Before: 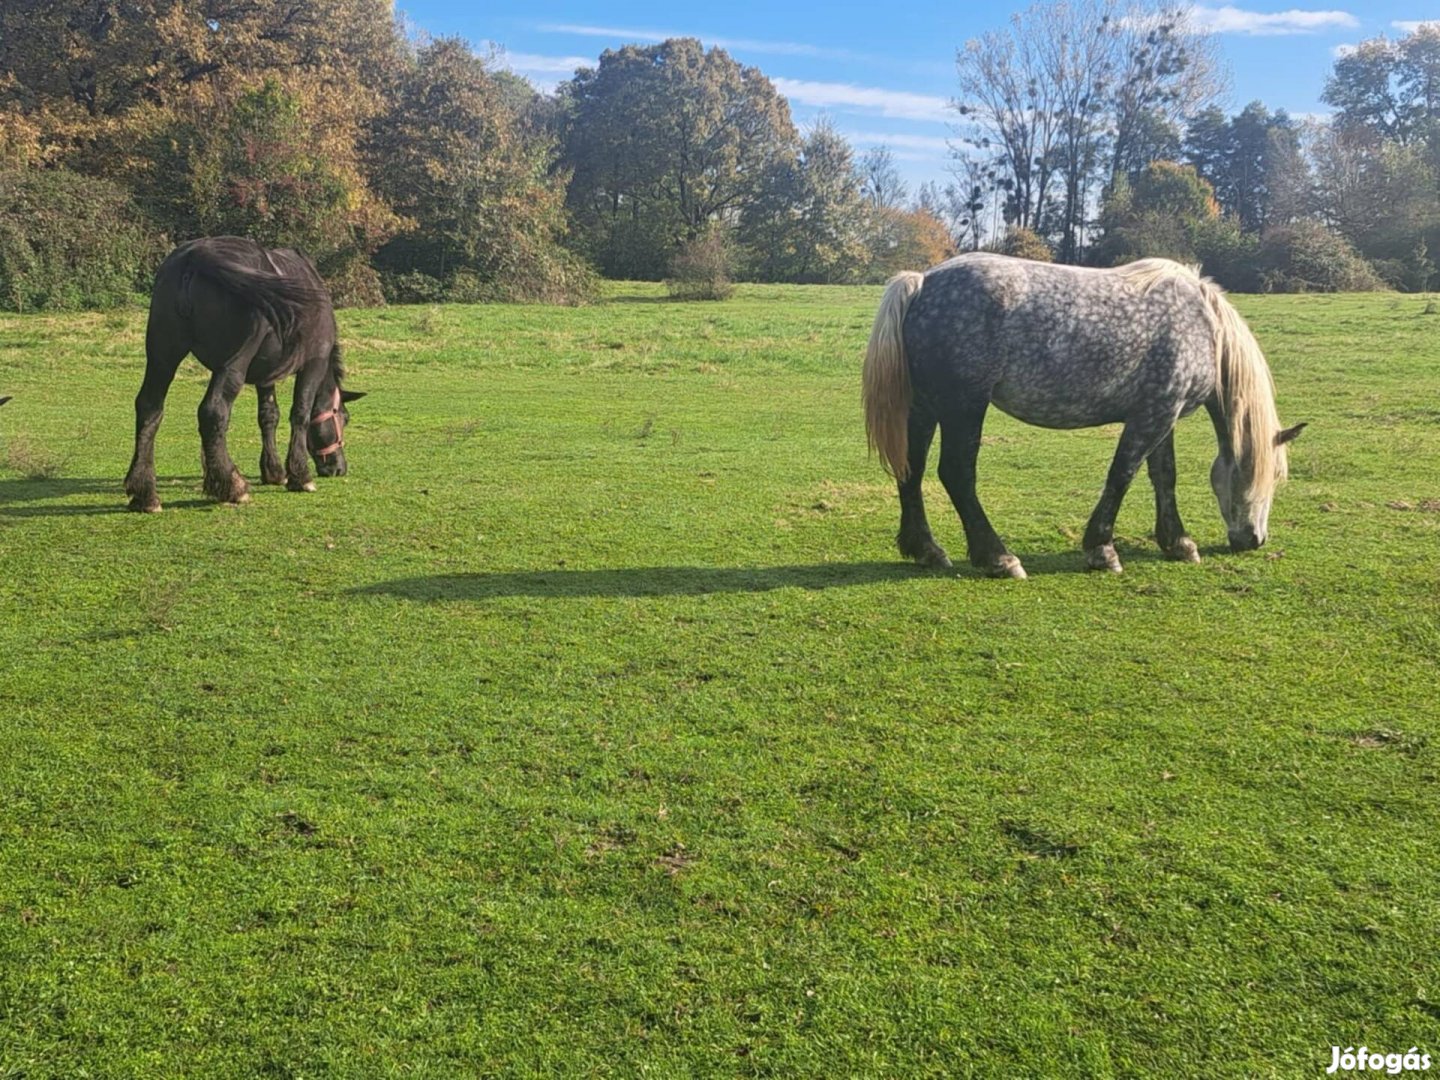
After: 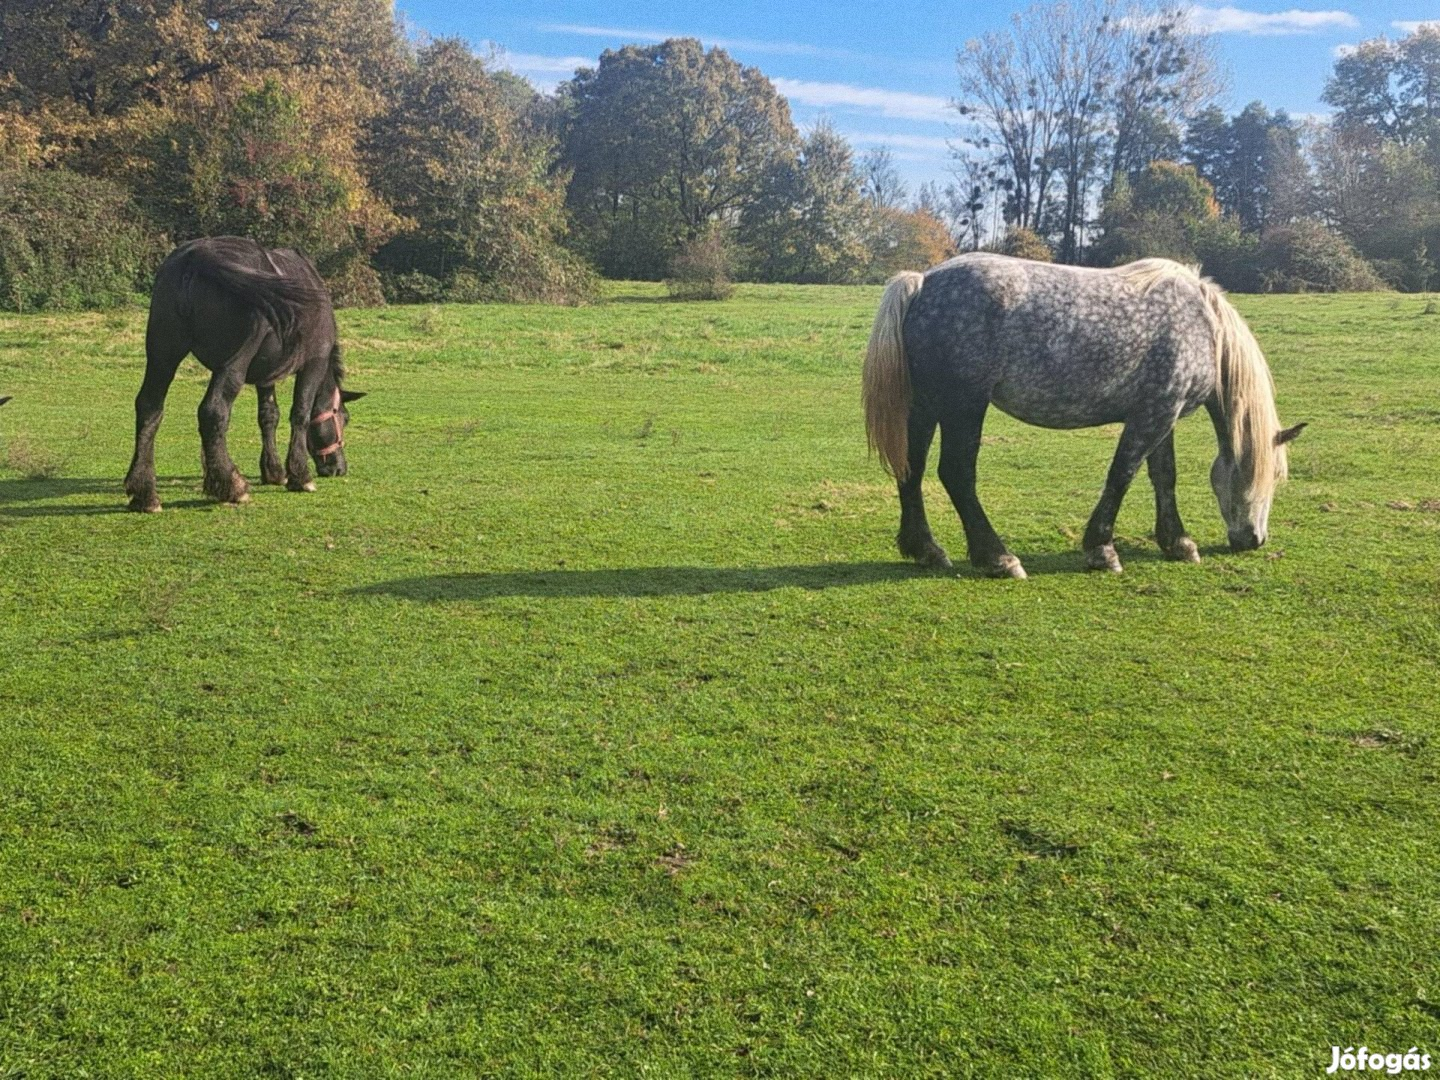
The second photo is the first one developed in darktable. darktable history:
grain: coarseness 0.09 ISO
